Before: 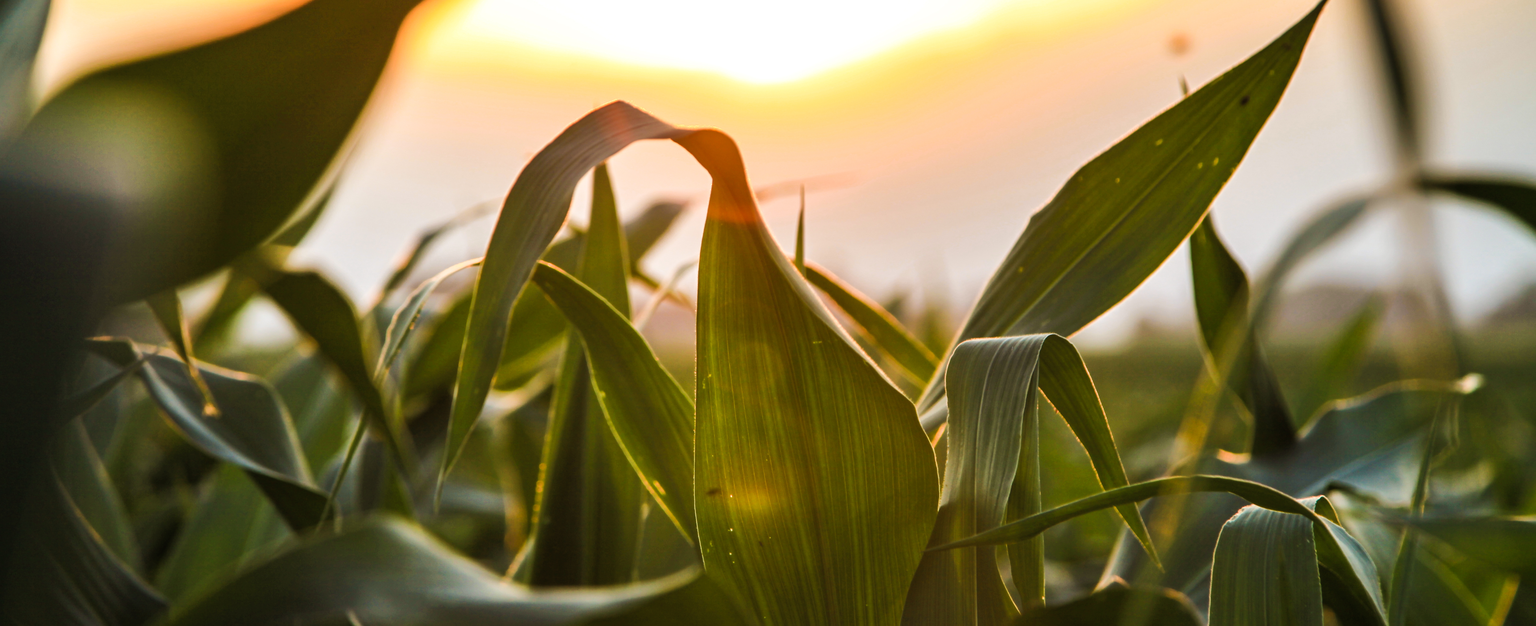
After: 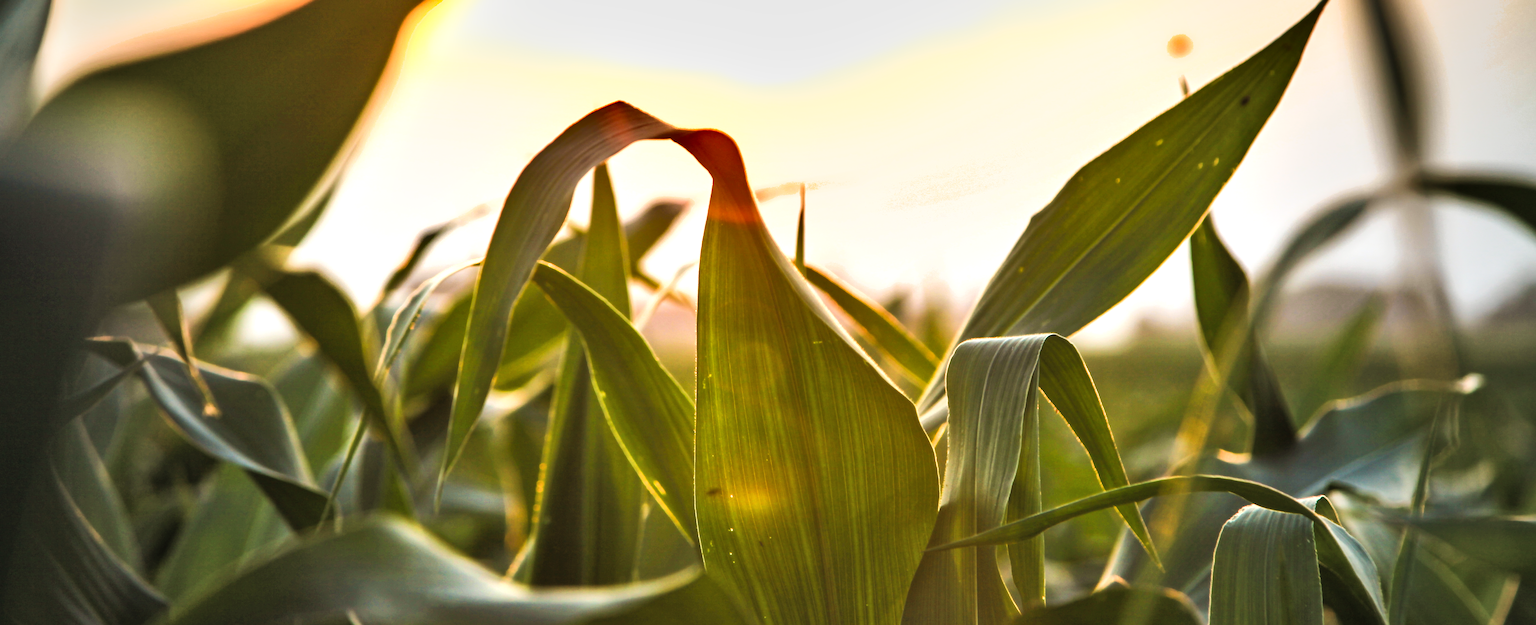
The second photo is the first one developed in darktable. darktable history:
vignetting: fall-off start 72.72%, fall-off radius 106.96%, width/height ratio 0.728
shadows and highlights: low approximation 0.01, soften with gaussian
exposure: black level correction 0, exposure 0.692 EV, compensate highlight preservation false
